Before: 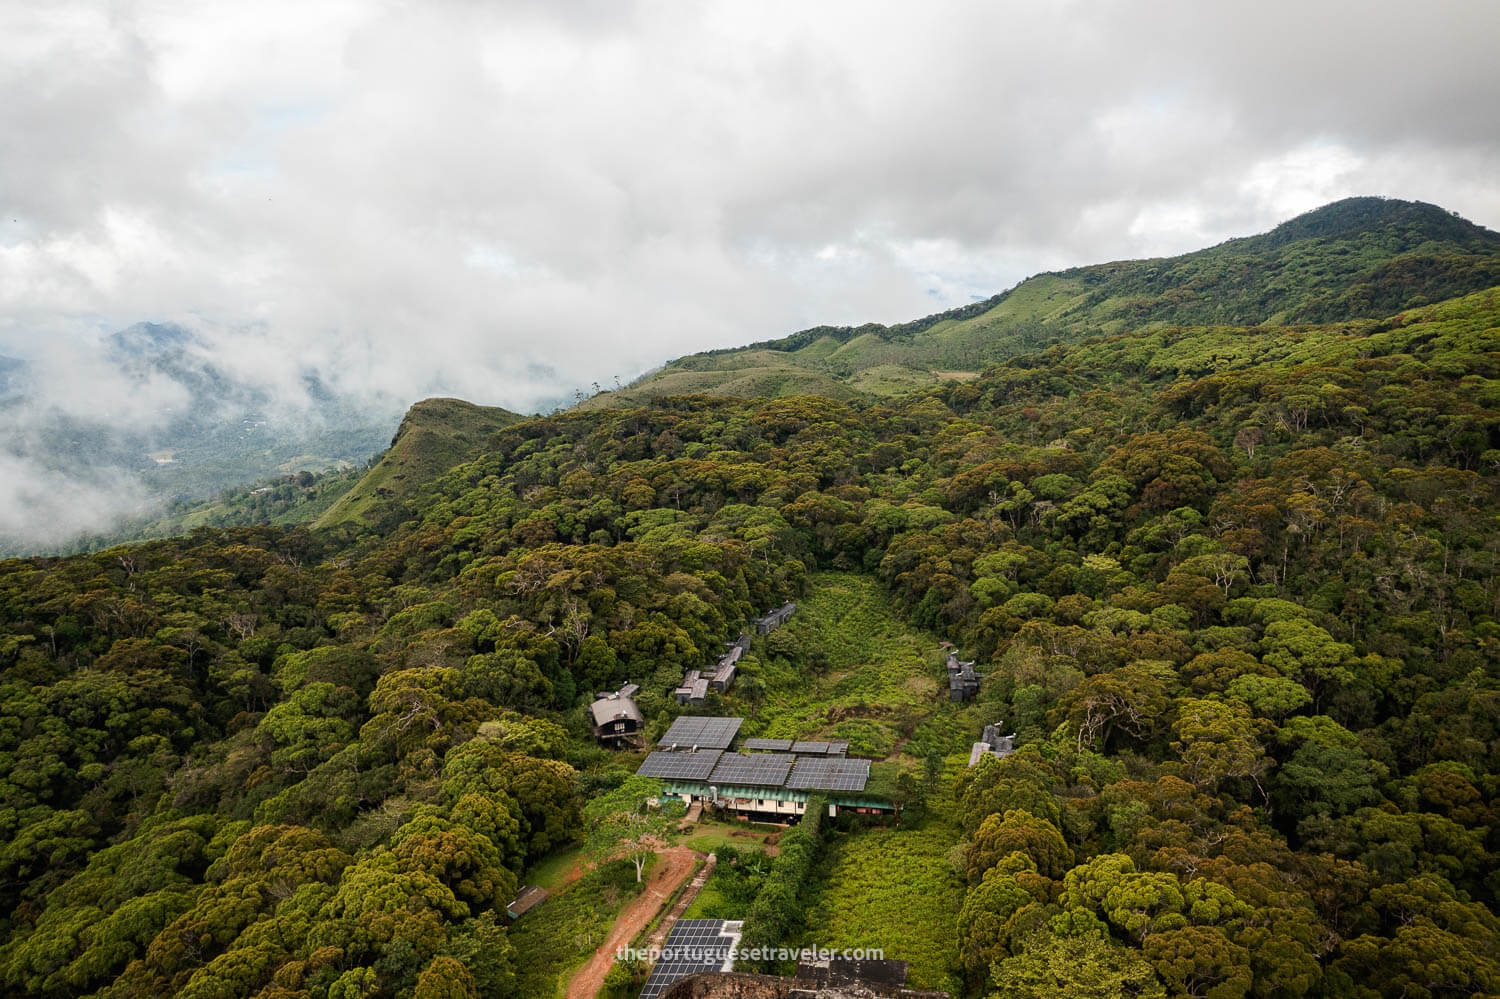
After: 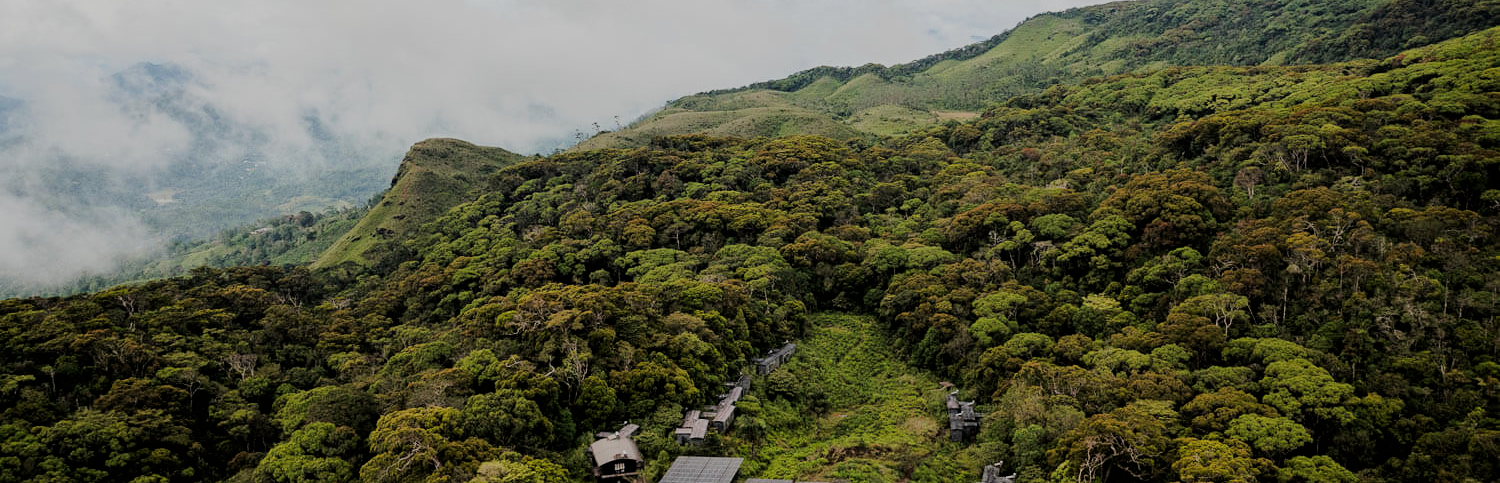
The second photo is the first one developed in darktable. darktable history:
filmic rgb: black relative exposure -6.15 EV, white relative exposure 6.97 EV, hardness 2.23
crop and rotate: top 26.124%, bottom 25.443%
exposure: compensate highlight preservation false
